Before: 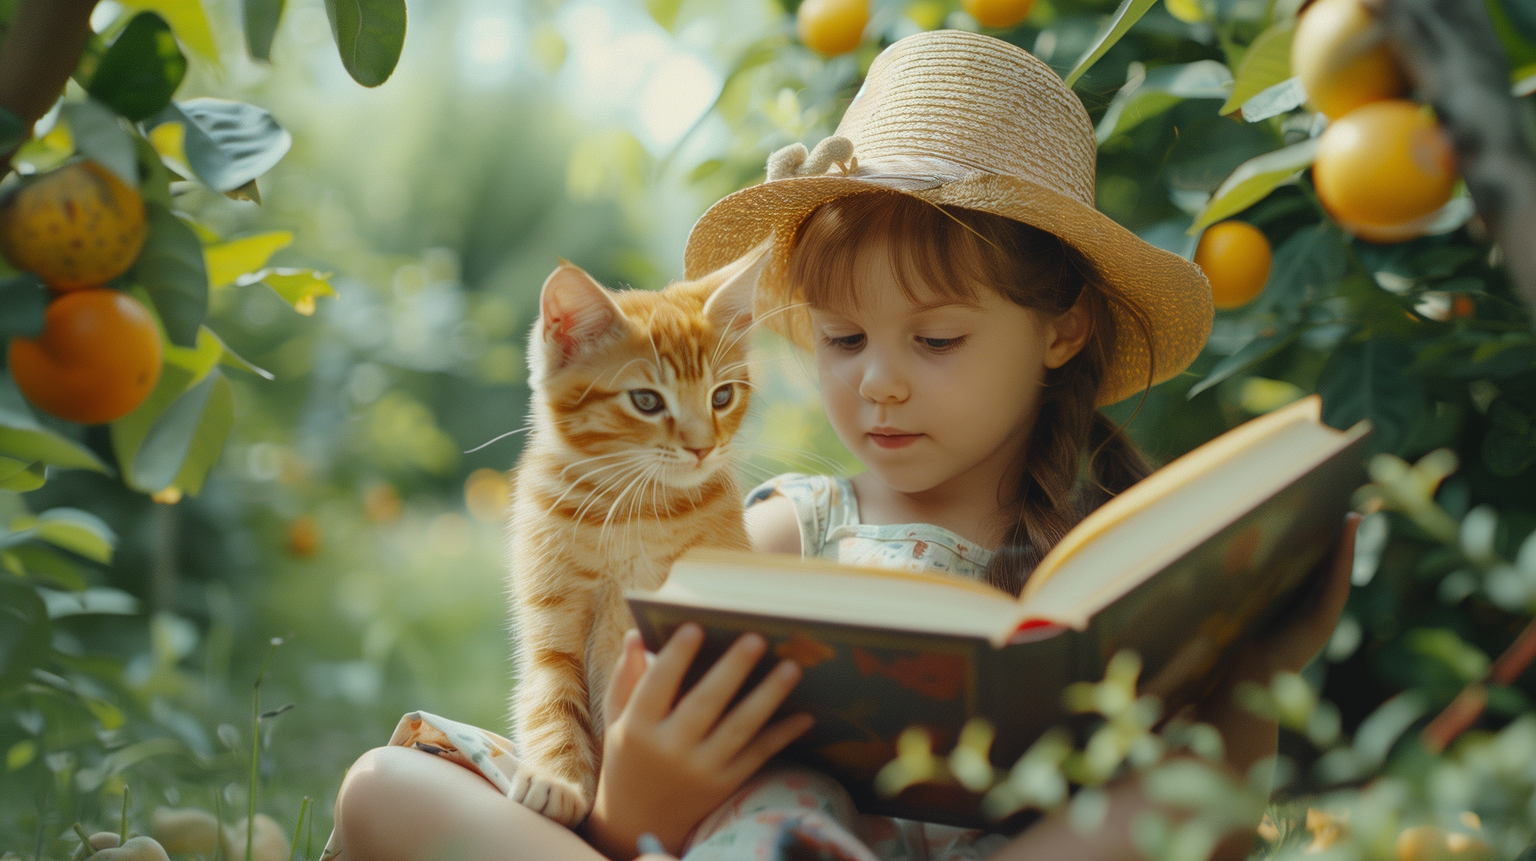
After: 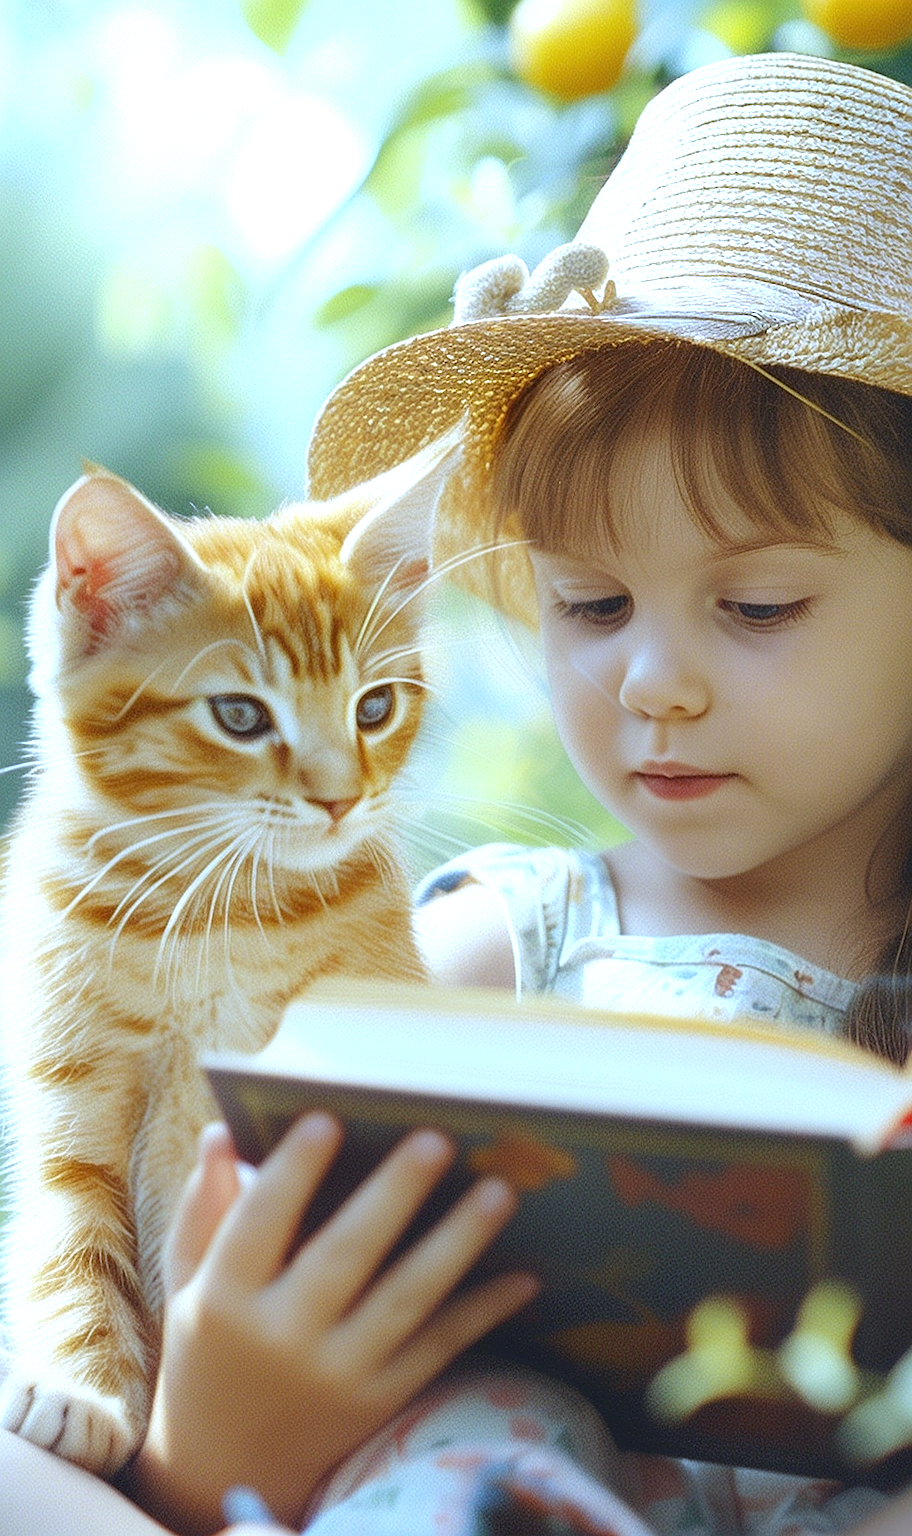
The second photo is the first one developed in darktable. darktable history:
sharpen: on, module defaults
crop: left 33.36%, right 33.36%
exposure: black level correction 0, exposure 0.877 EV, compensate exposure bias true, compensate highlight preservation false
white balance: red 0.871, blue 1.249
